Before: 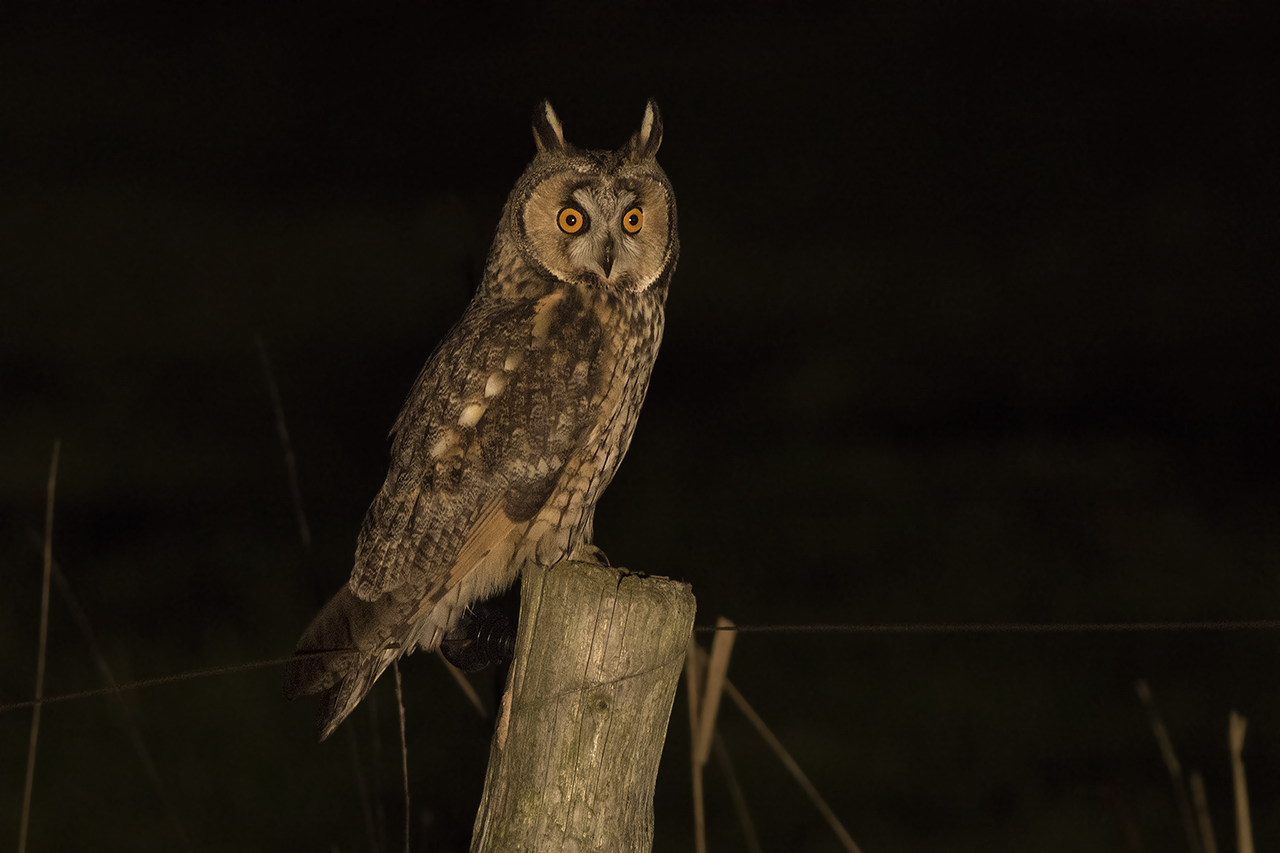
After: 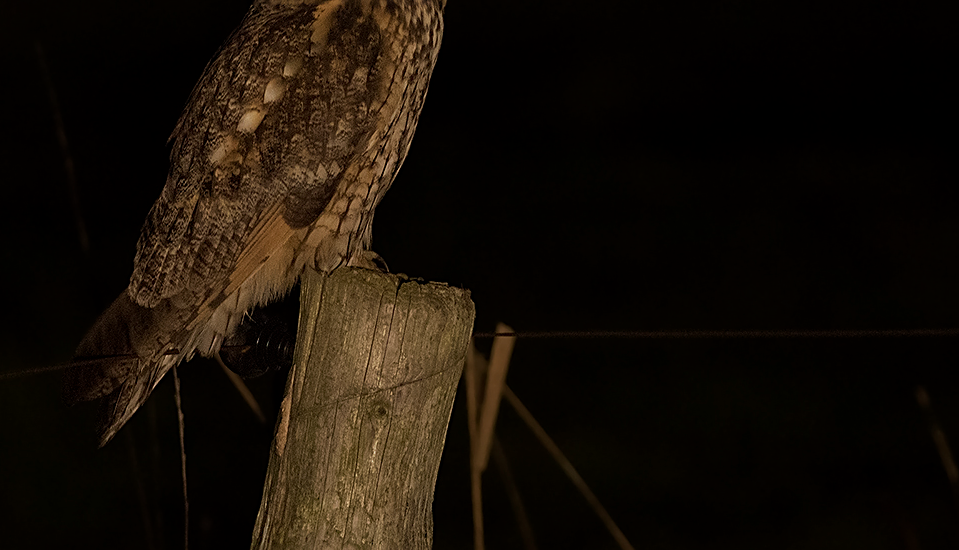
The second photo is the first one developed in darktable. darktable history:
sharpen: on, module defaults
crop and rotate: left 17.297%, top 34.582%, right 7.761%, bottom 0.878%
exposure: black level correction 0, exposure -0.841 EV, compensate highlight preservation false
